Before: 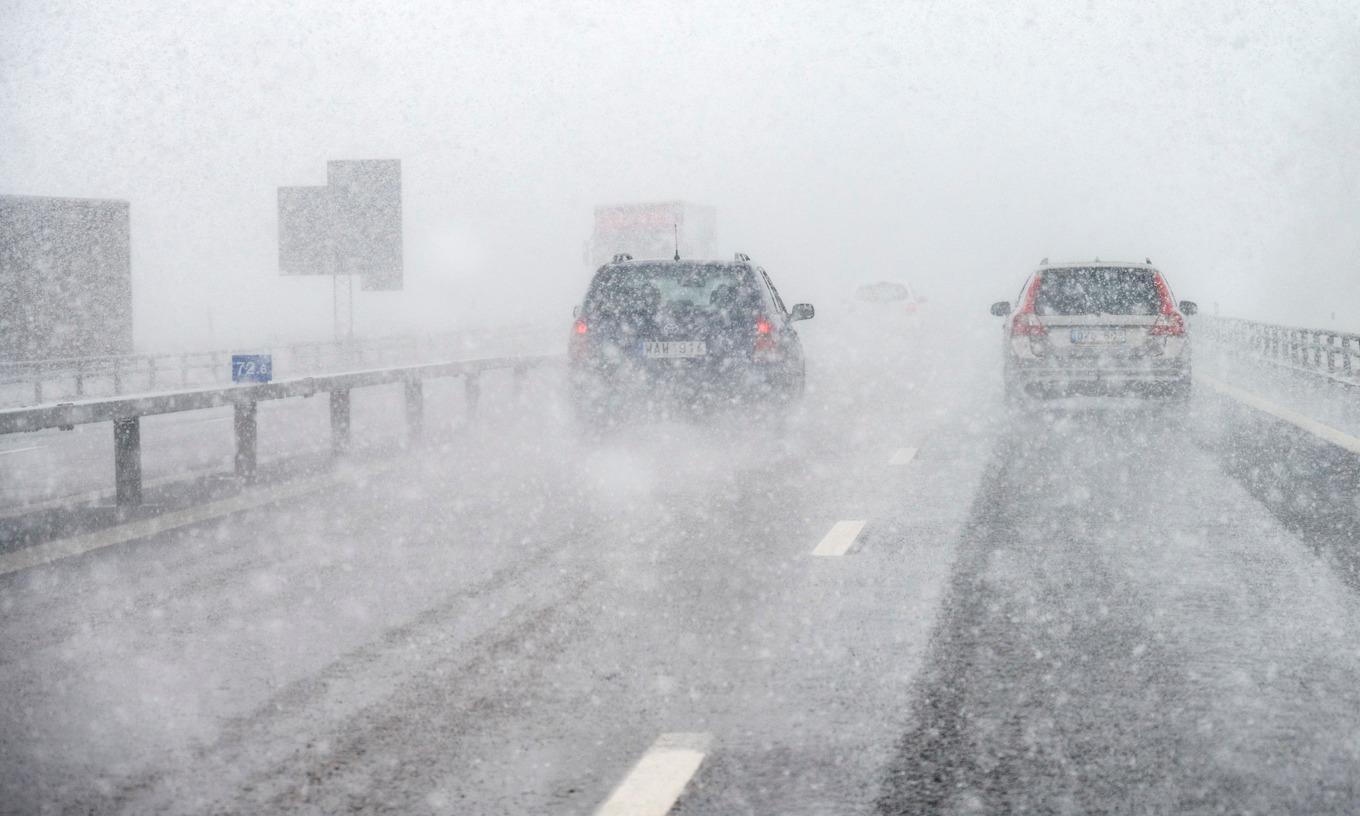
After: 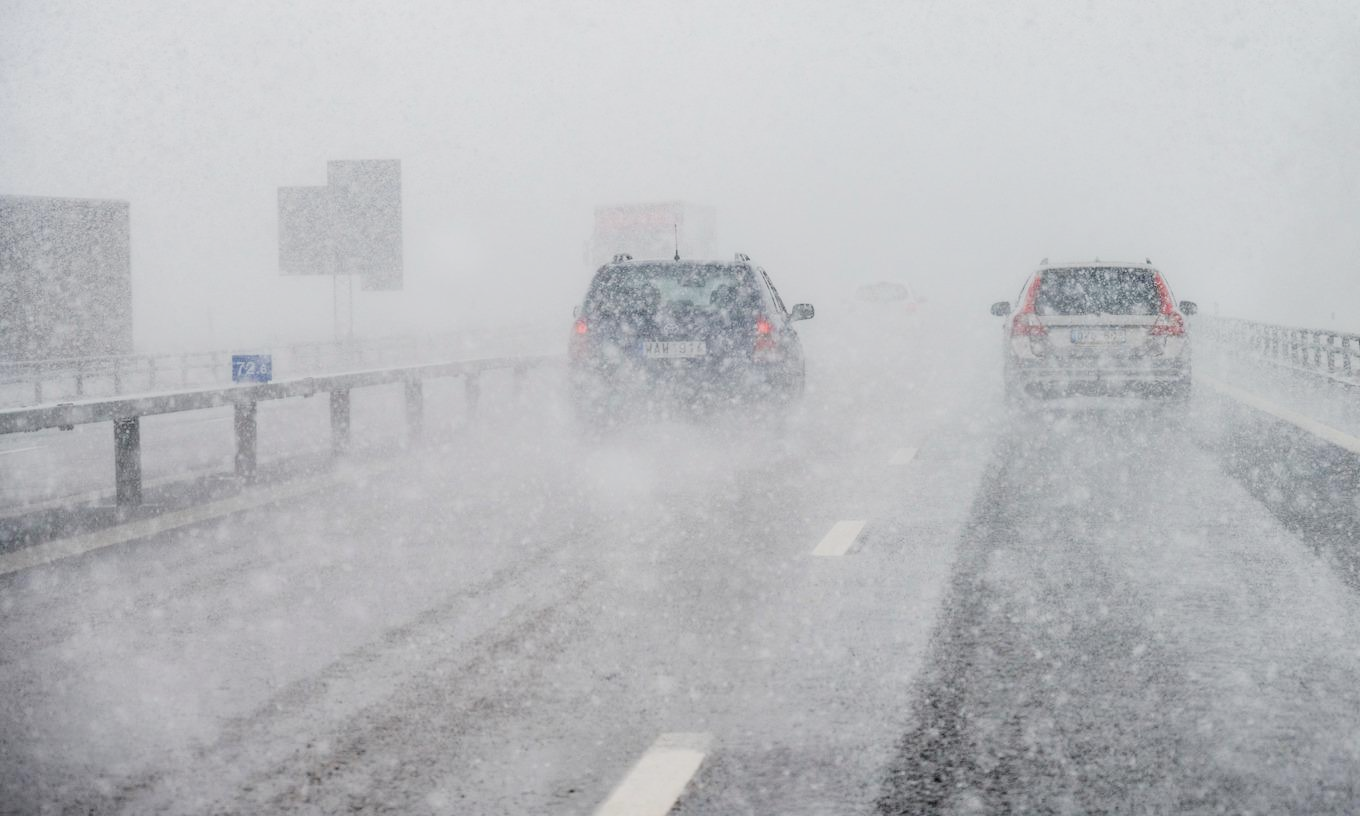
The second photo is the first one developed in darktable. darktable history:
filmic rgb: black relative exposure -5.12 EV, white relative exposure 3.97 EV, threshold 2.94 EV, hardness 2.9, contrast 1.191, highlights saturation mix -29.64%, enable highlight reconstruction true
